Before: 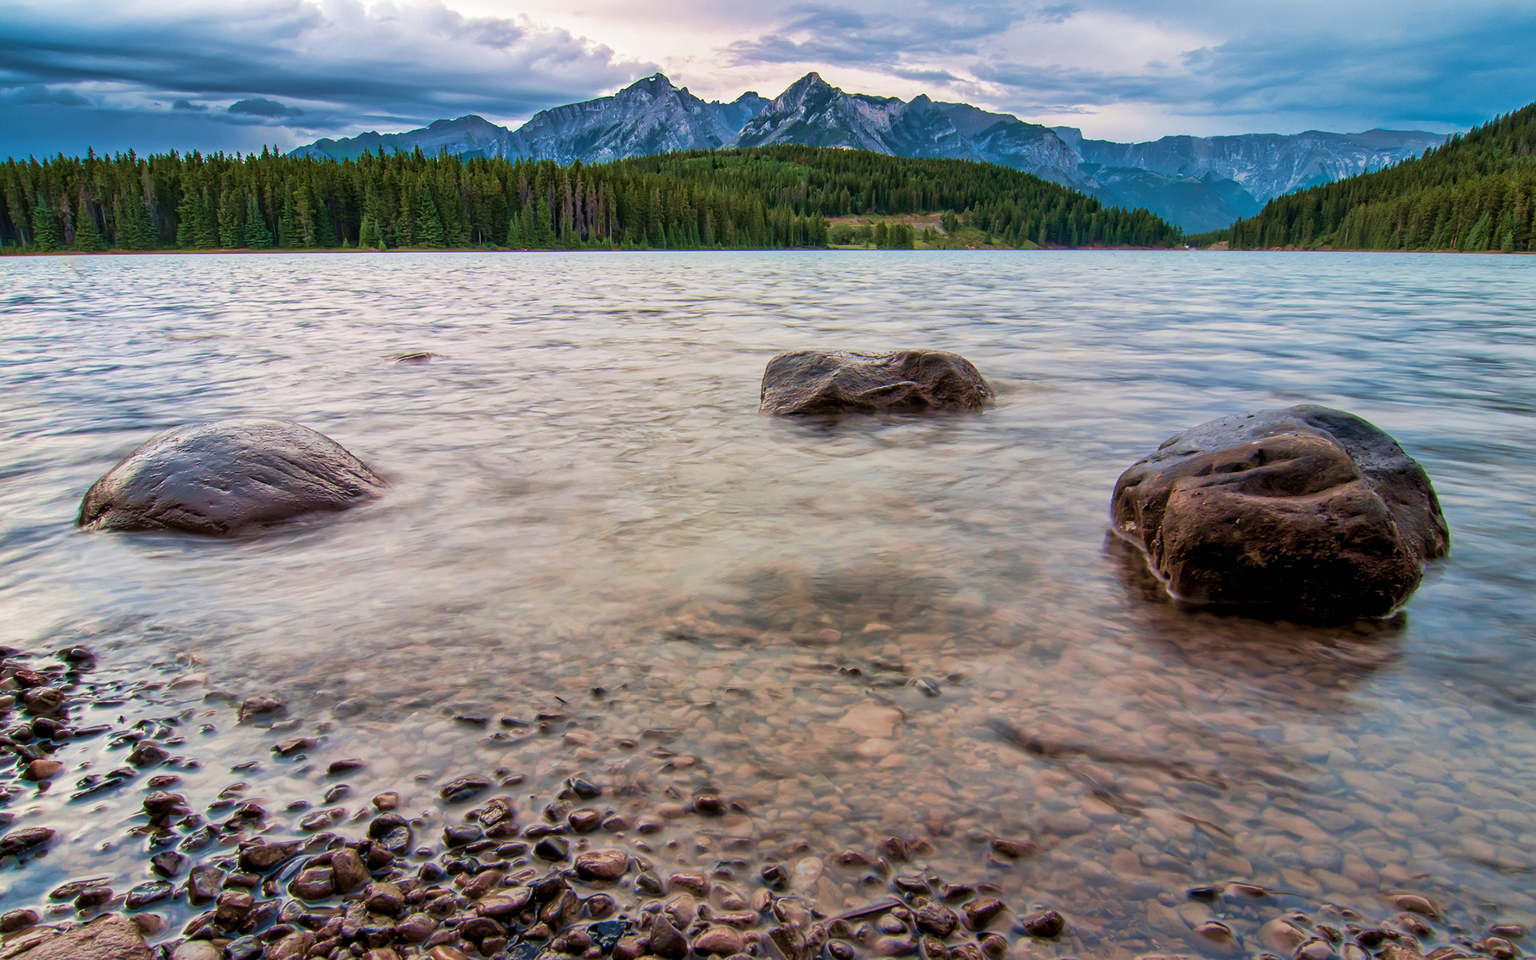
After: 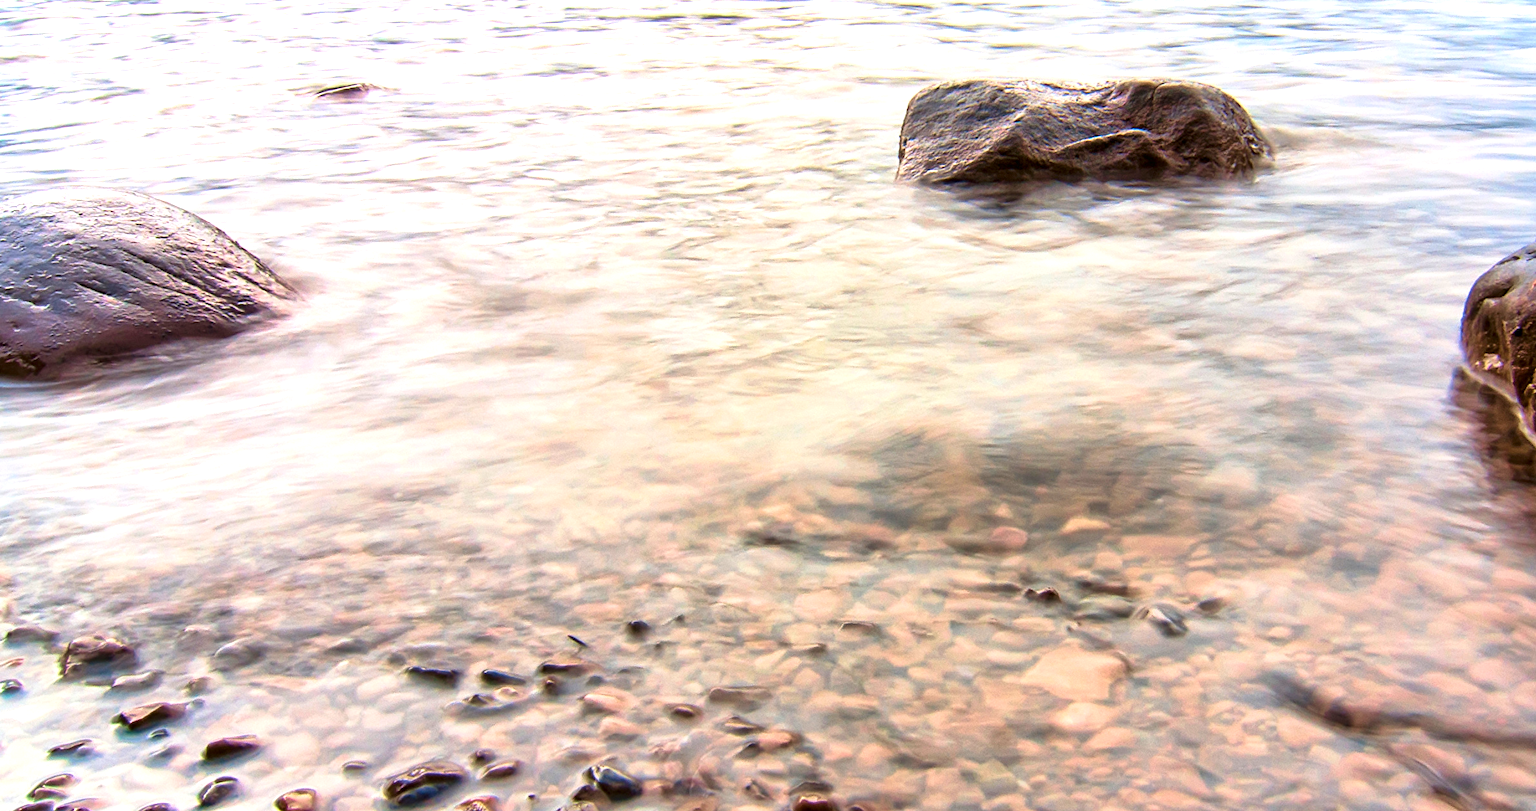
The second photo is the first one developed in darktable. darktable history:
crop: left 13.118%, top 31.368%, right 24.565%, bottom 15.987%
exposure: black level correction 0, exposure 1.03 EV, compensate highlight preservation false
contrast brightness saturation: contrast 0.128, brightness -0.048, saturation 0.158
